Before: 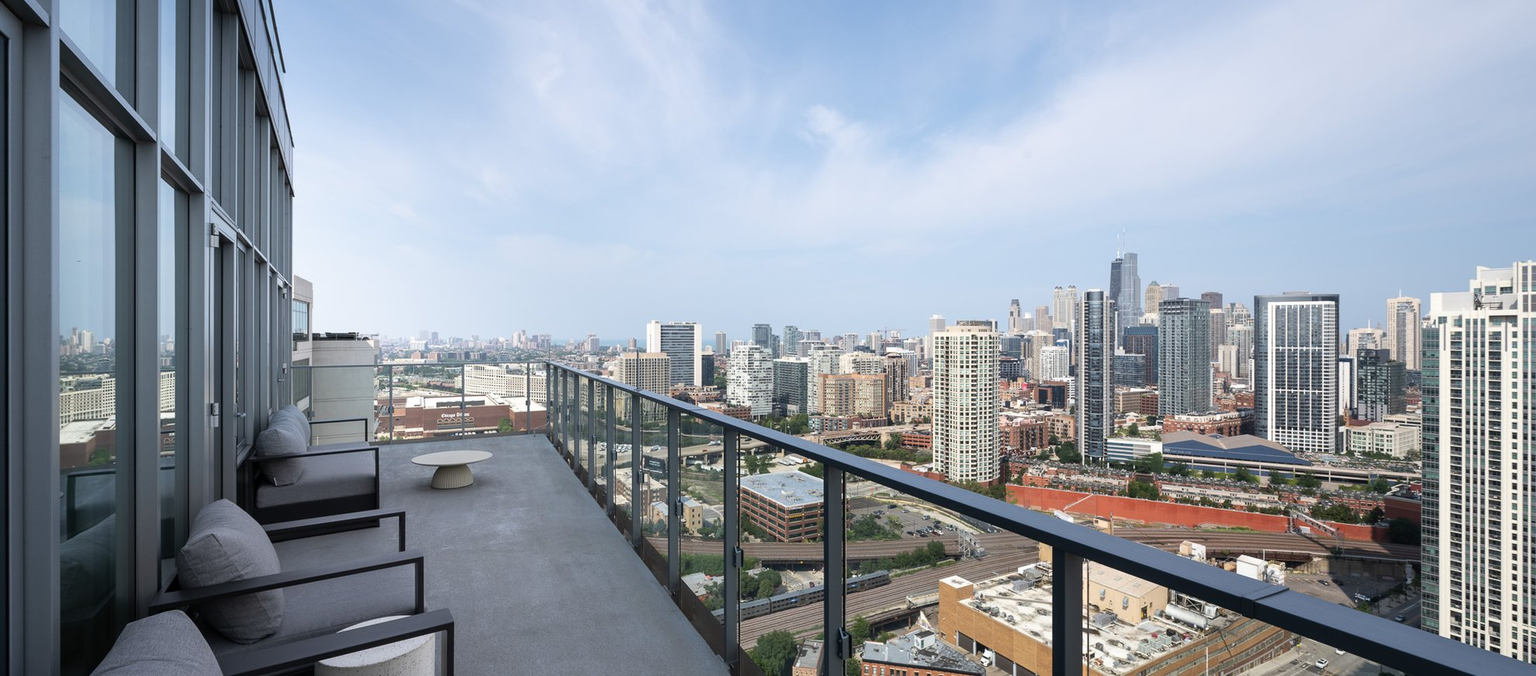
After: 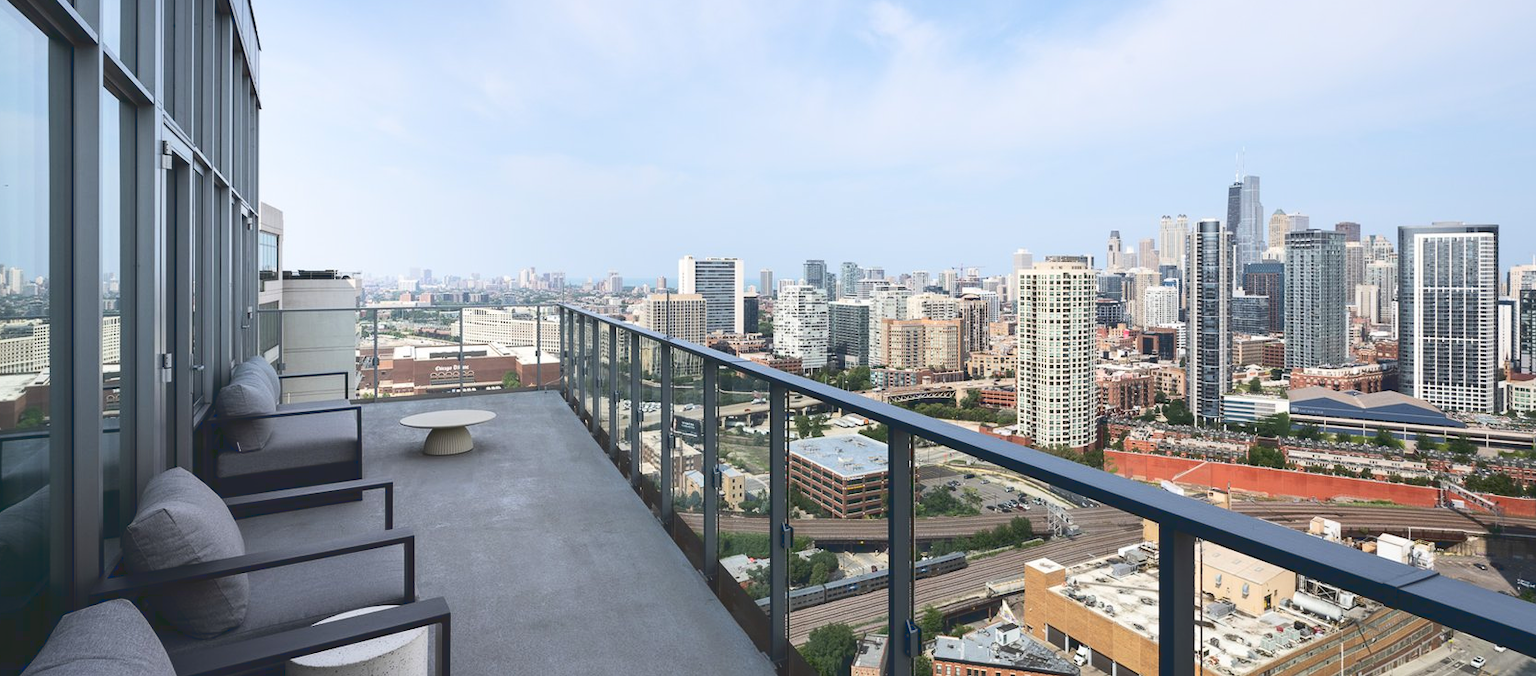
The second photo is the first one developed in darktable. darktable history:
crop and rotate: left 4.842%, top 15.51%, right 10.668%
tone curve: curves: ch0 [(0, 0.129) (0.187, 0.207) (0.729, 0.789) (1, 1)], color space Lab, linked channels, preserve colors none
